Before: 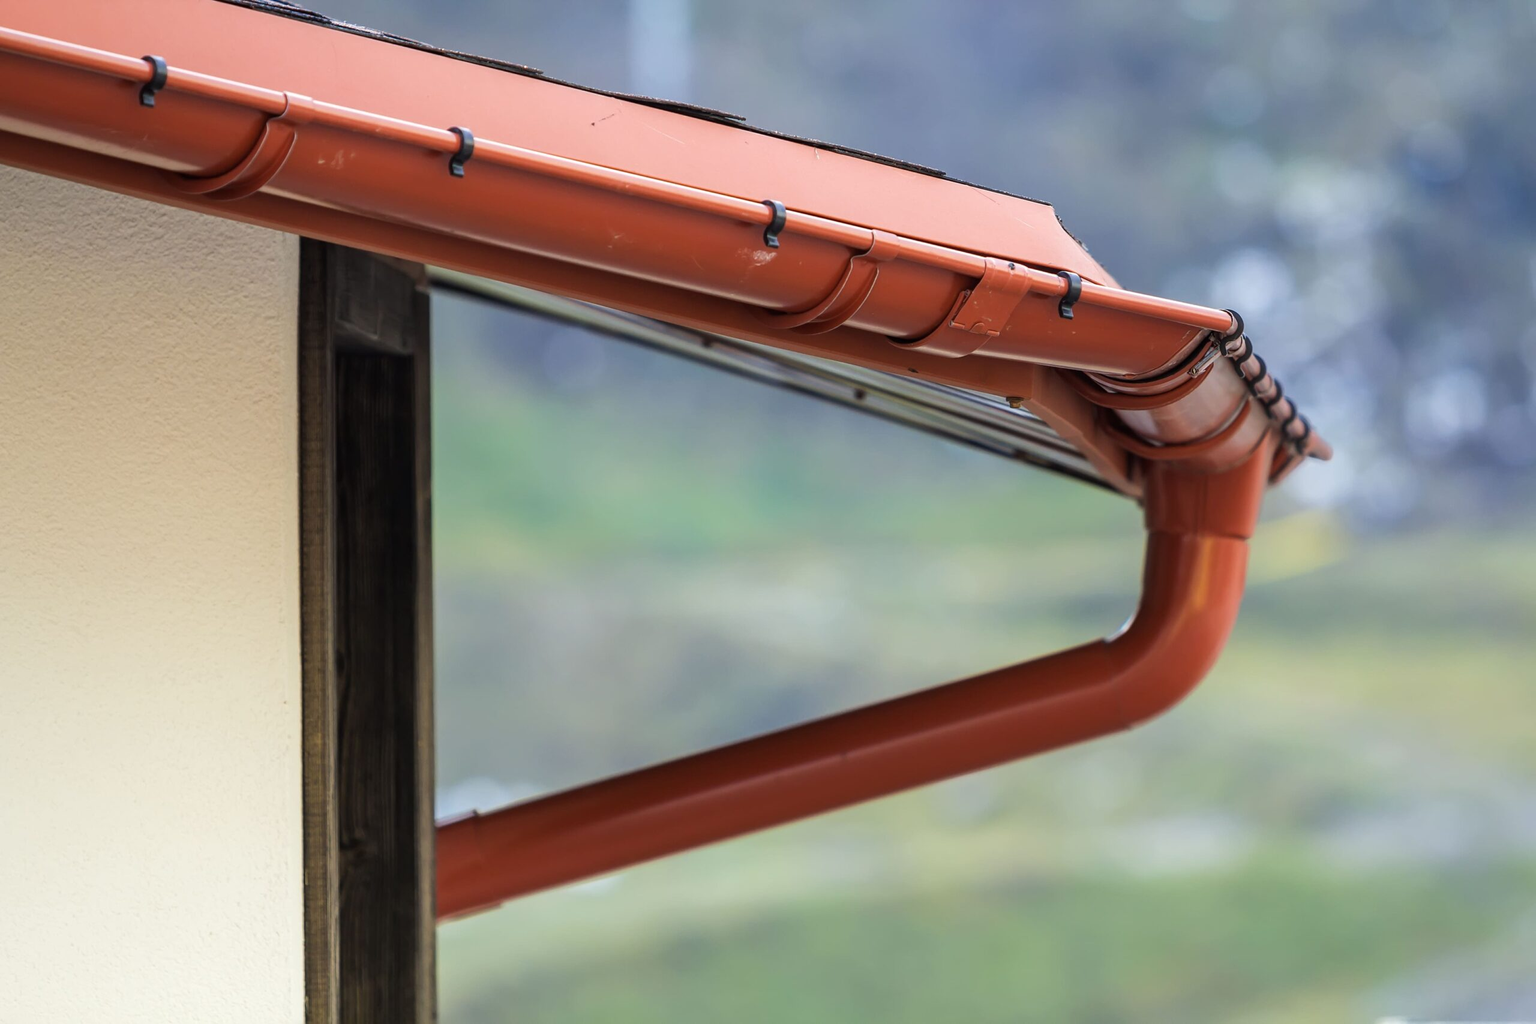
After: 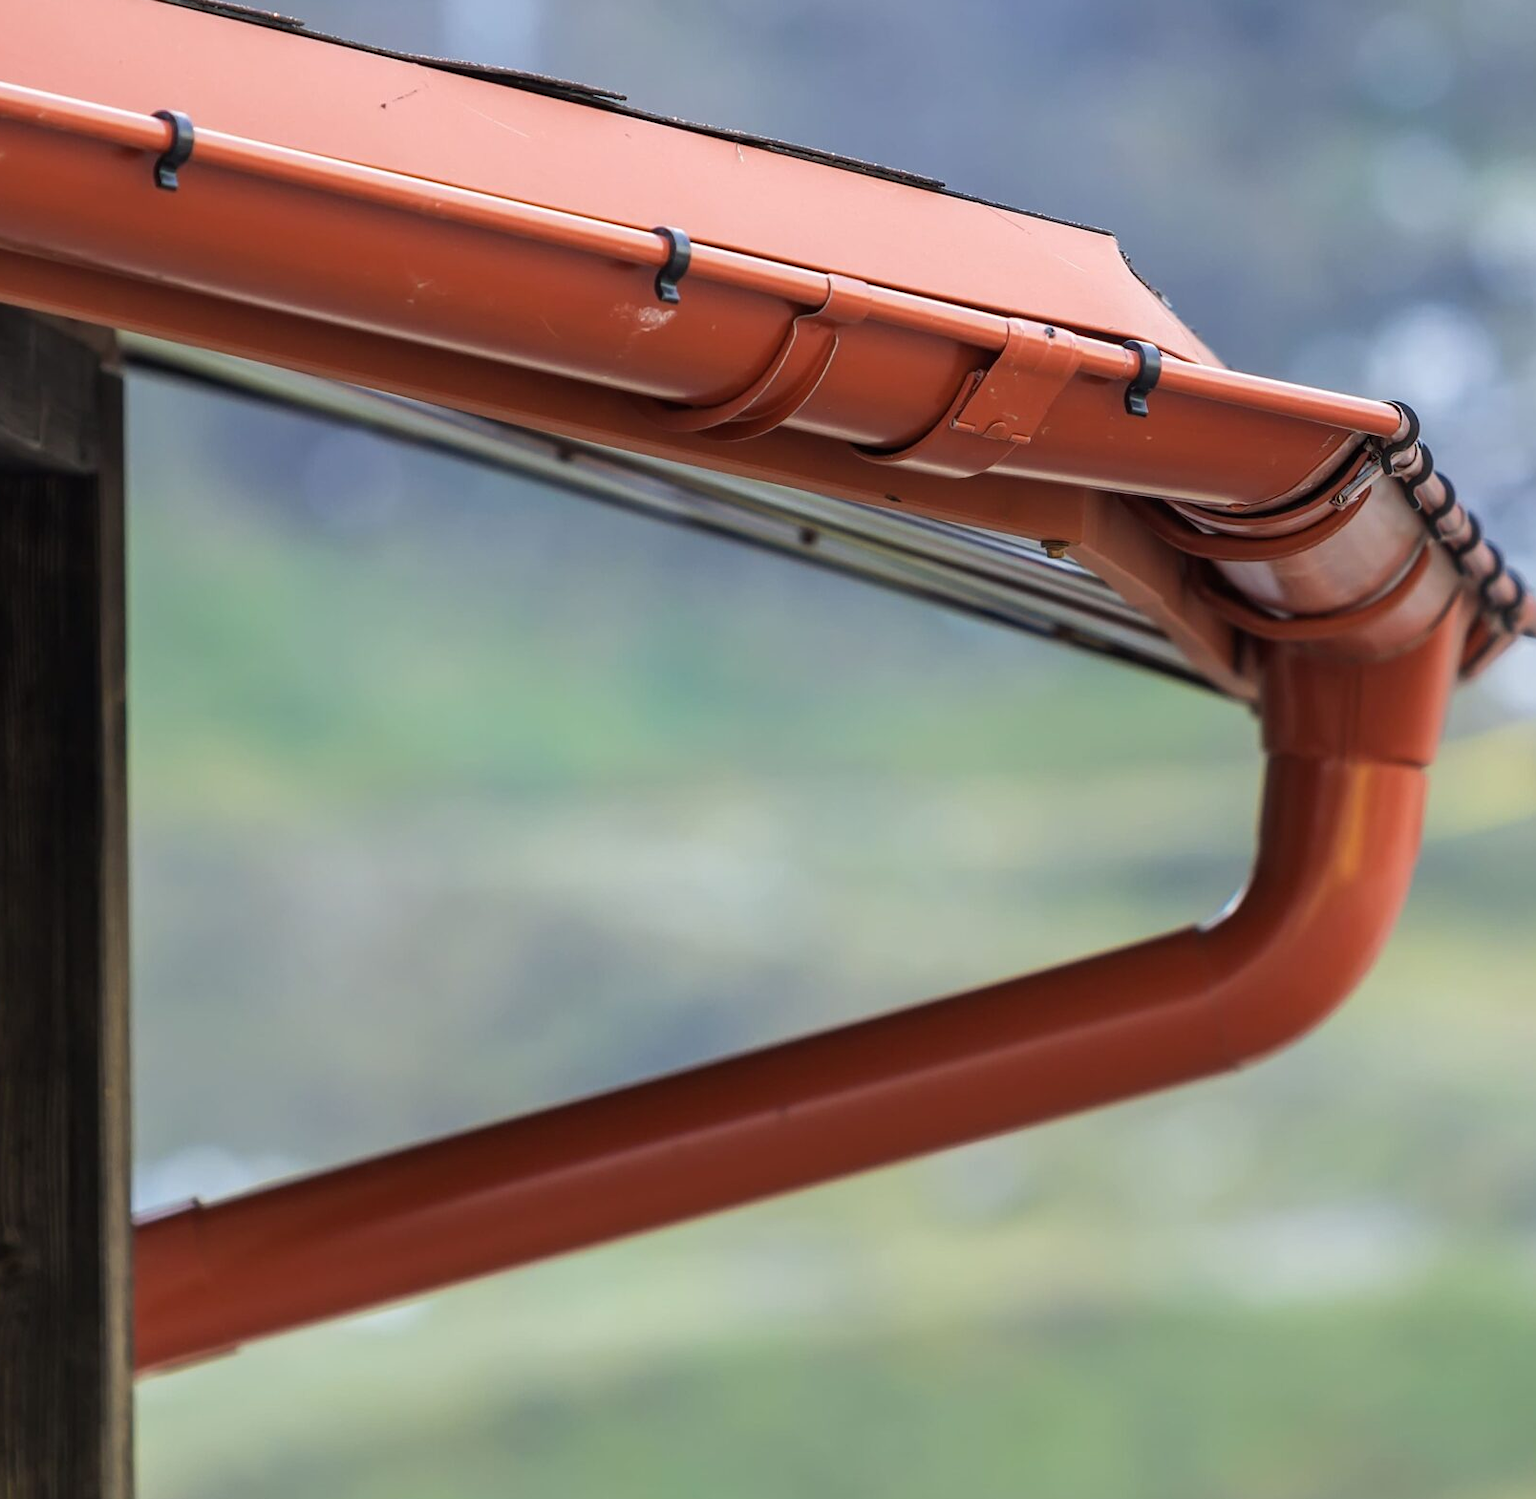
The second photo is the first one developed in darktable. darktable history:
crop and rotate: left 22.952%, top 5.628%, right 14.197%, bottom 2.353%
